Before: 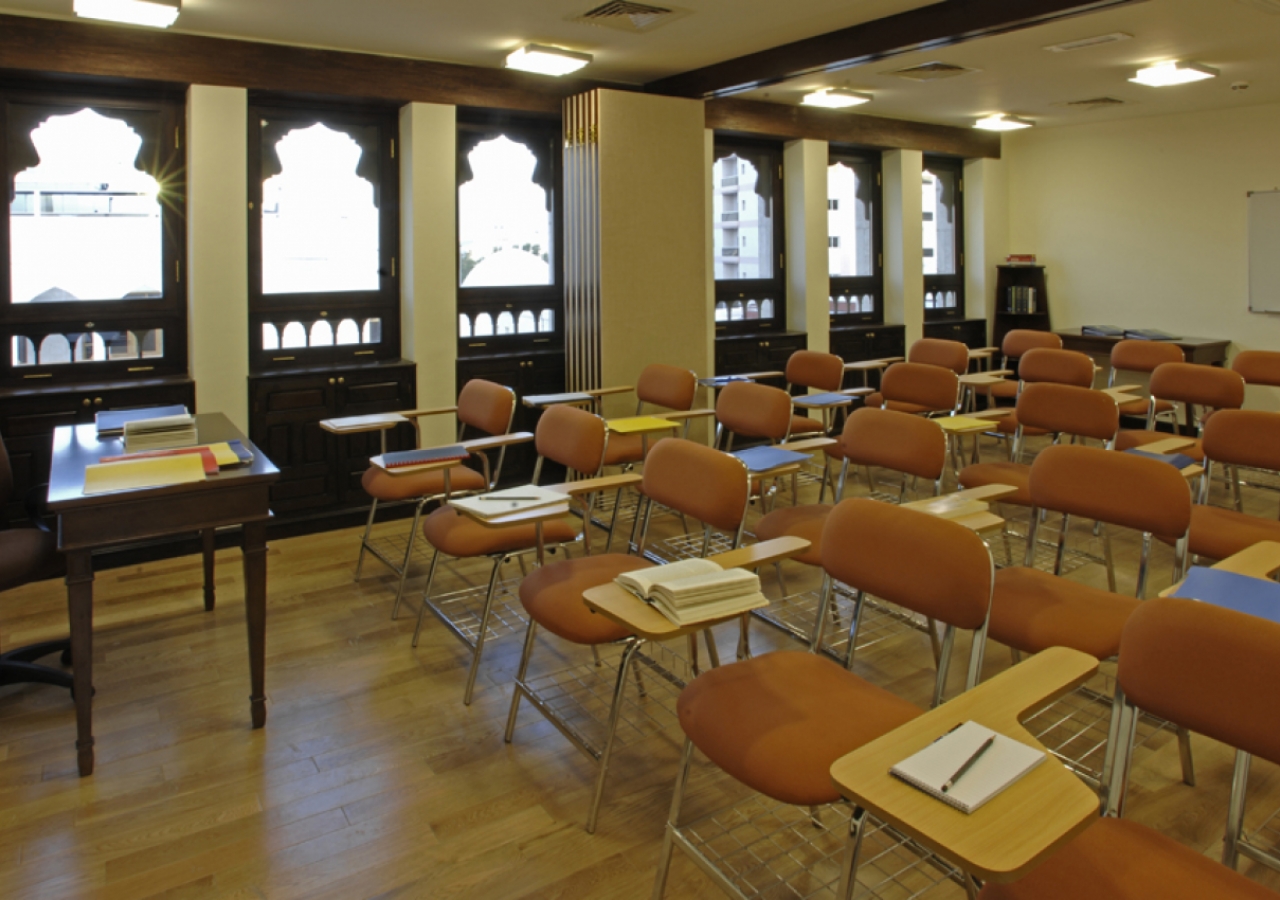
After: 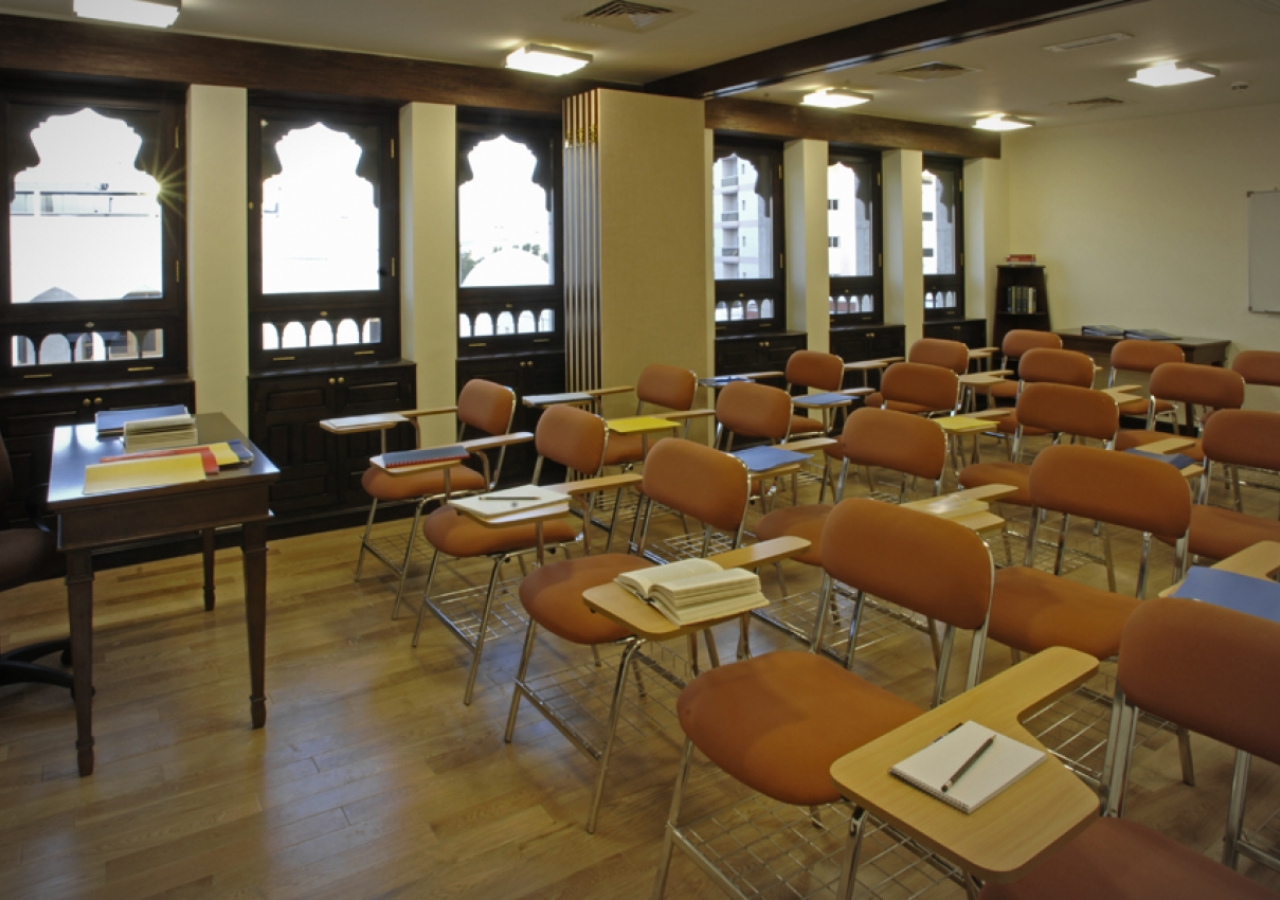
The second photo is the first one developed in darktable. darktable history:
vignetting: fall-off start 80.95%, fall-off radius 61.86%, automatic ratio true, width/height ratio 1.419
